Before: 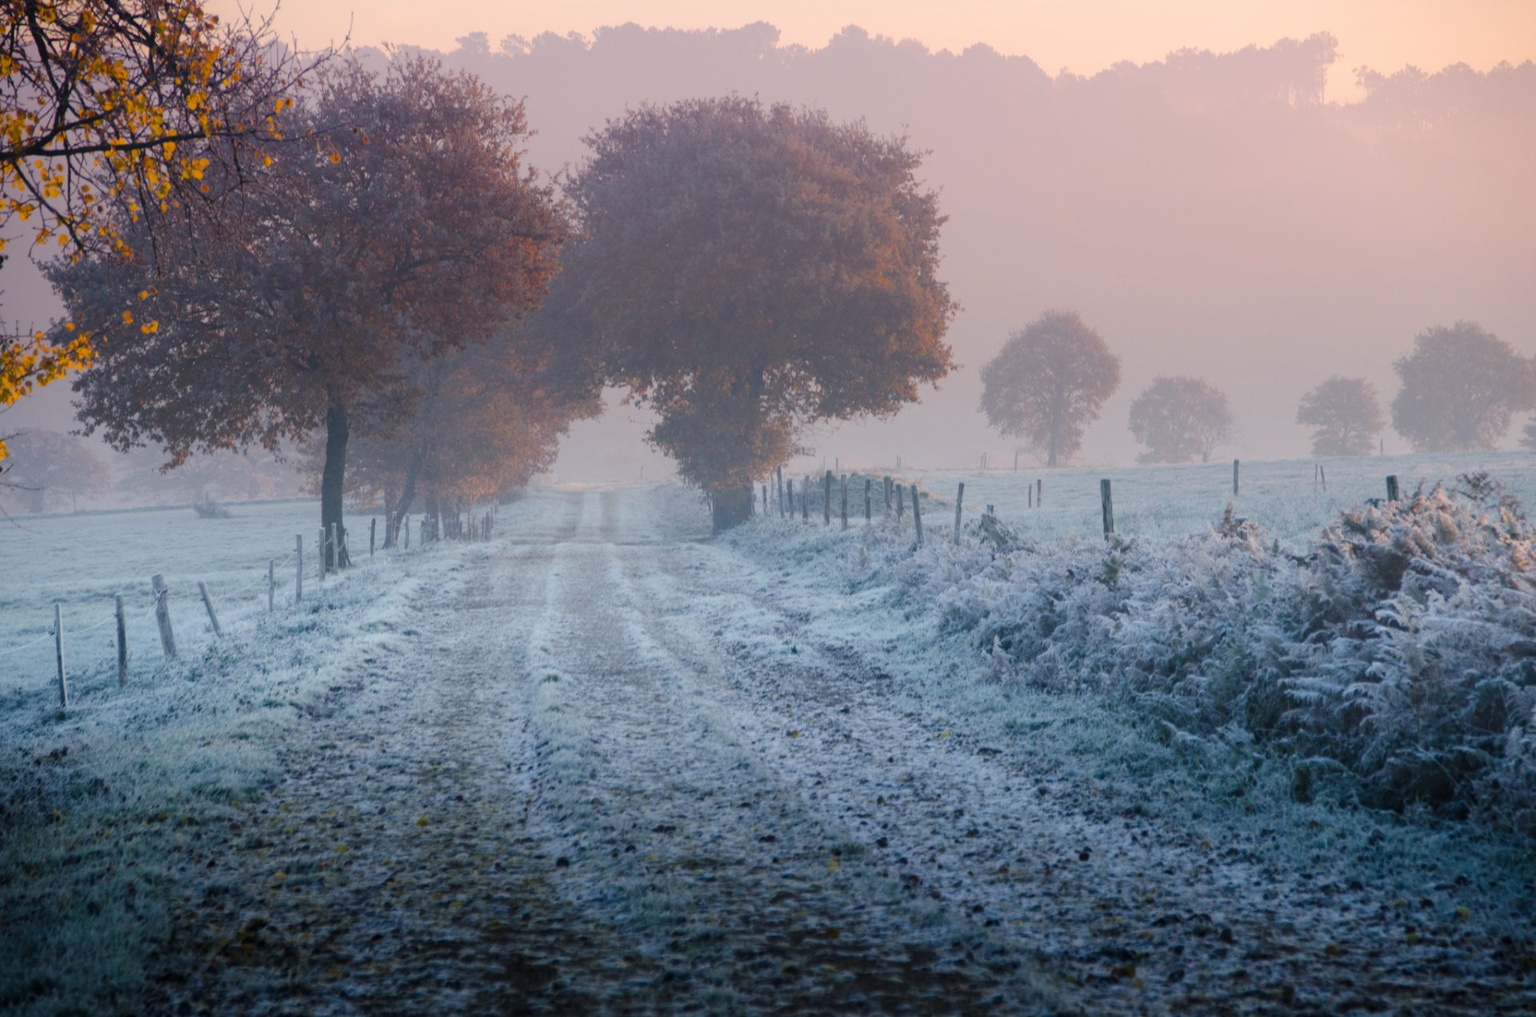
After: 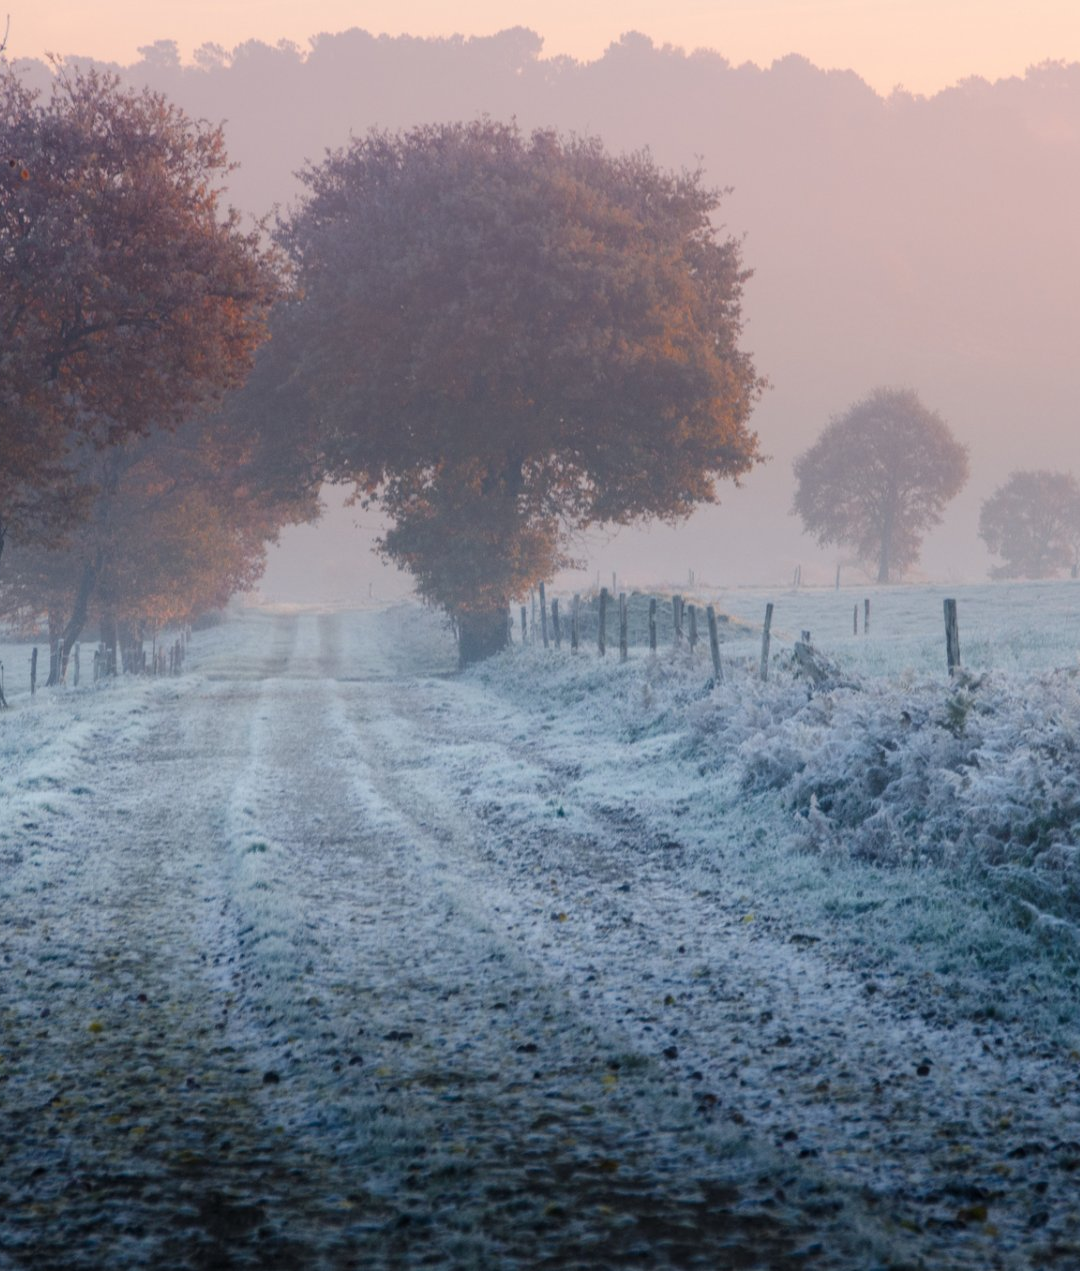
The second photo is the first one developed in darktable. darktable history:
crop and rotate: left 22.516%, right 21.234%
